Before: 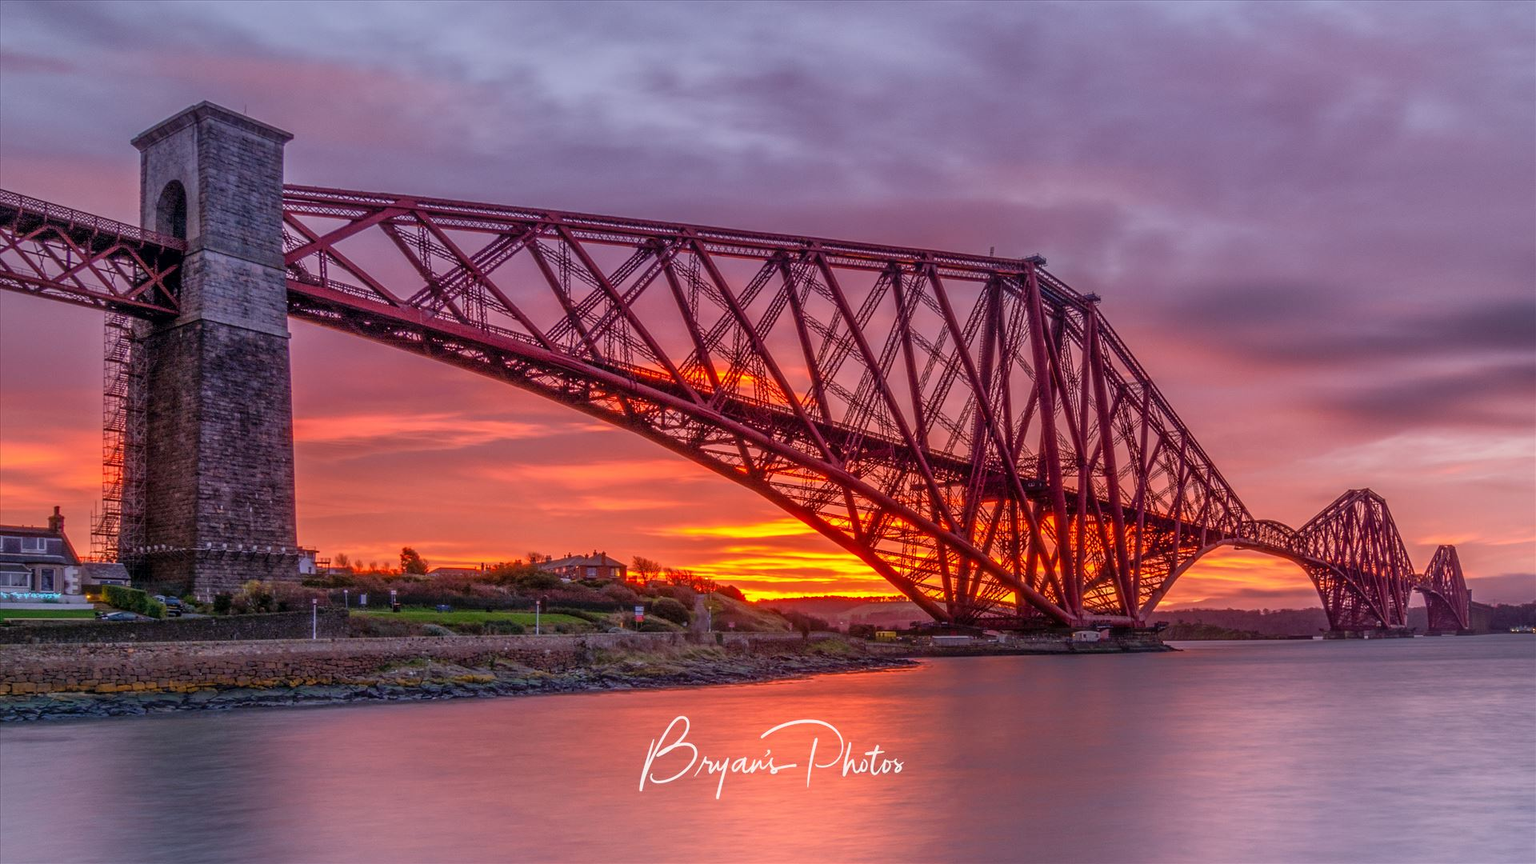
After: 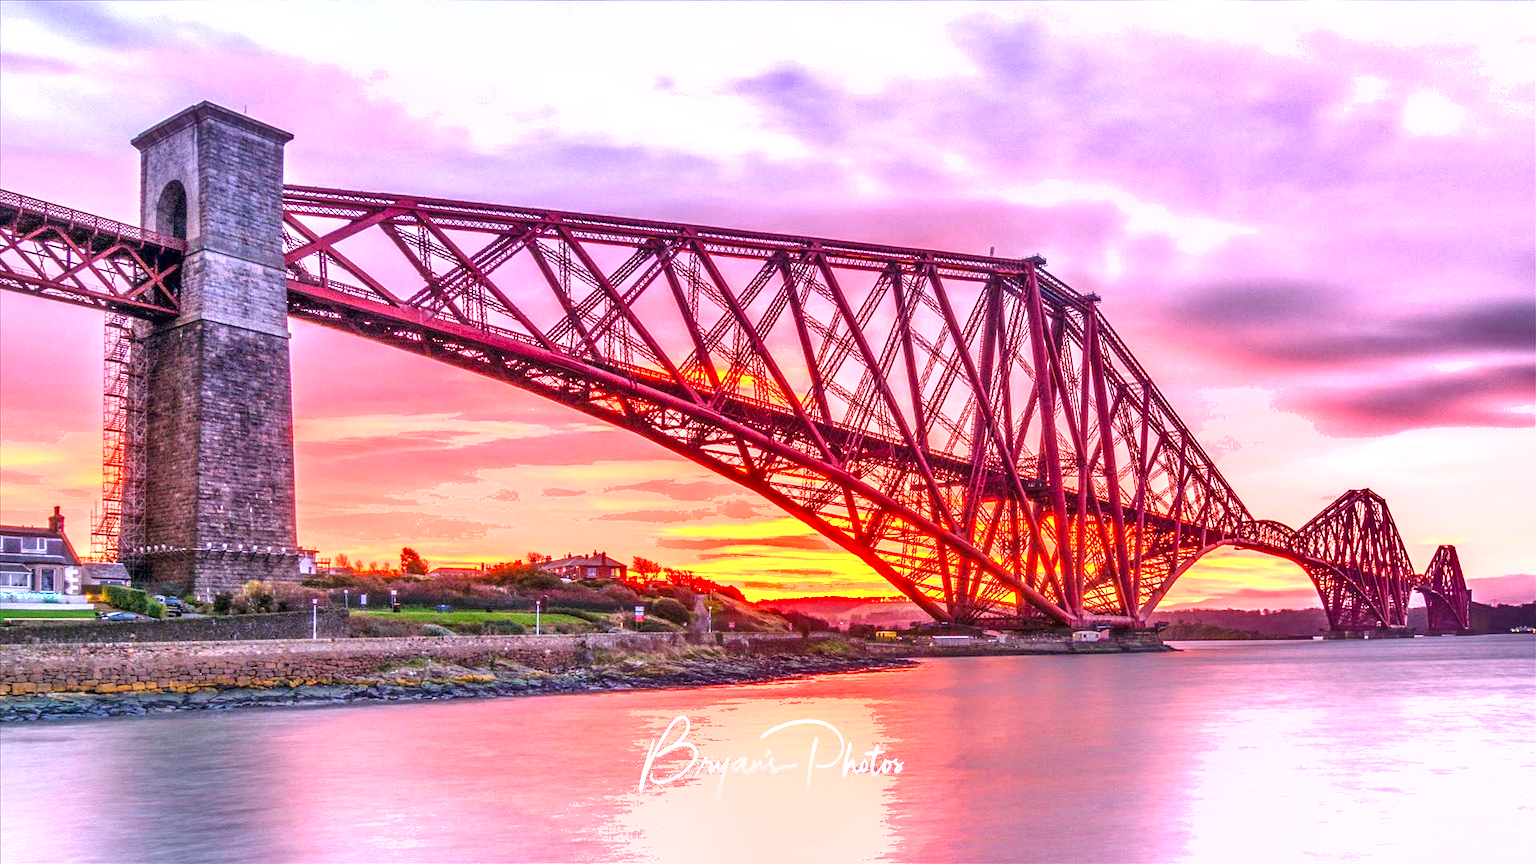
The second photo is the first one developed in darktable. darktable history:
shadows and highlights: low approximation 0.01, soften with gaussian
exposure: exposure 2.019 EV, compensate highlight preservation false
